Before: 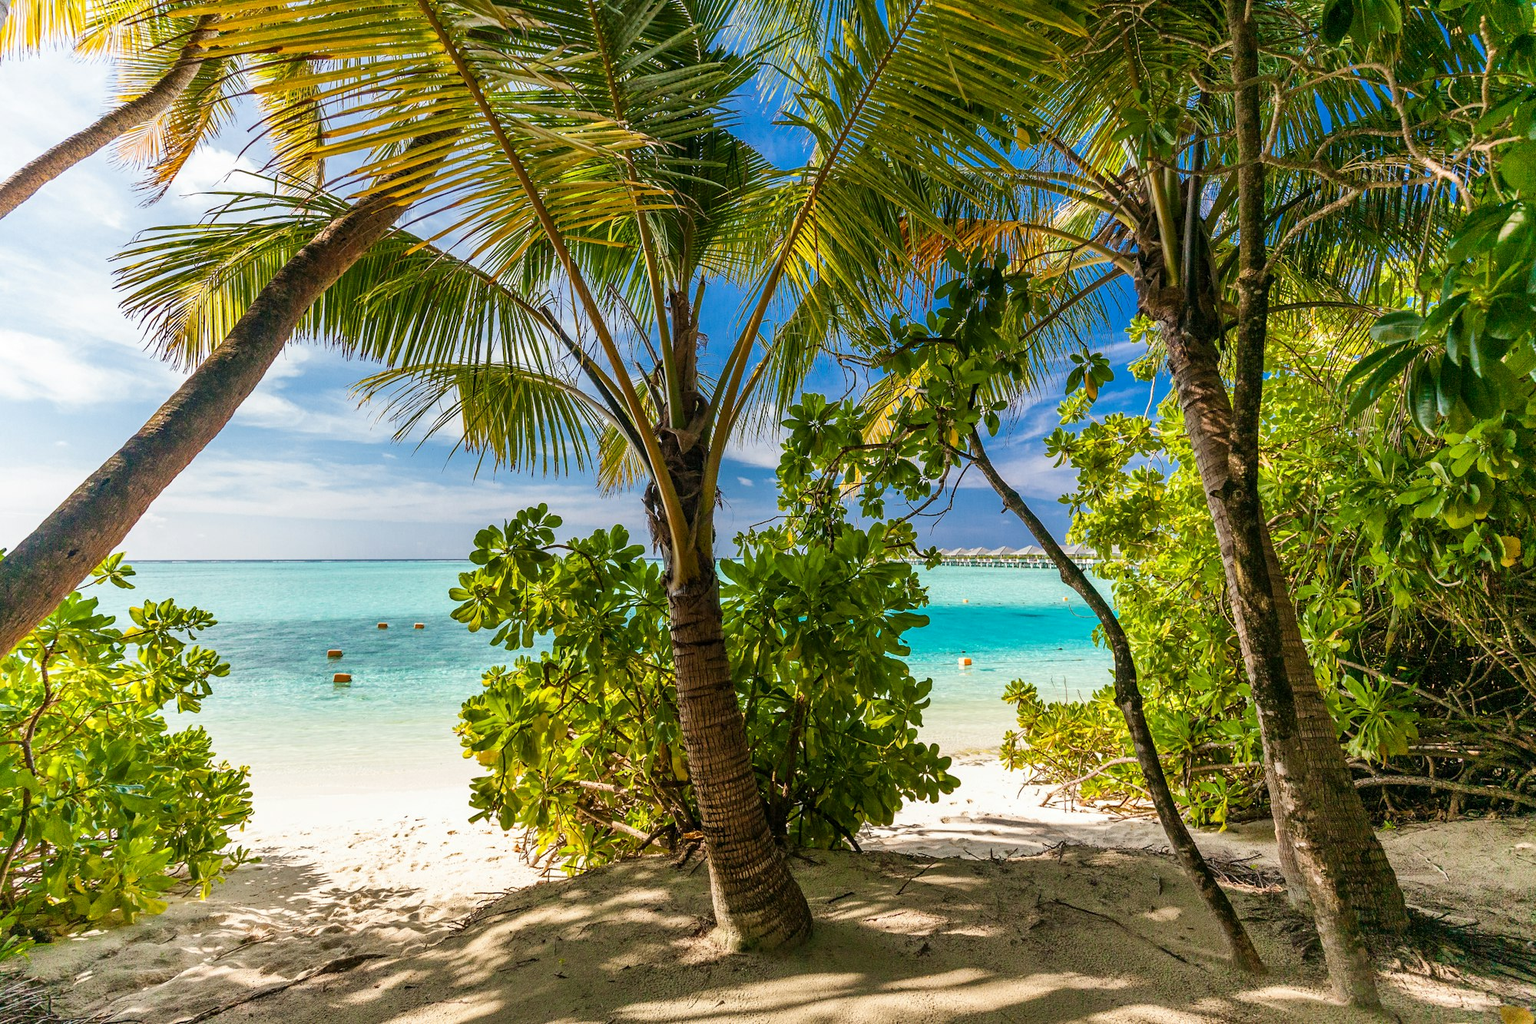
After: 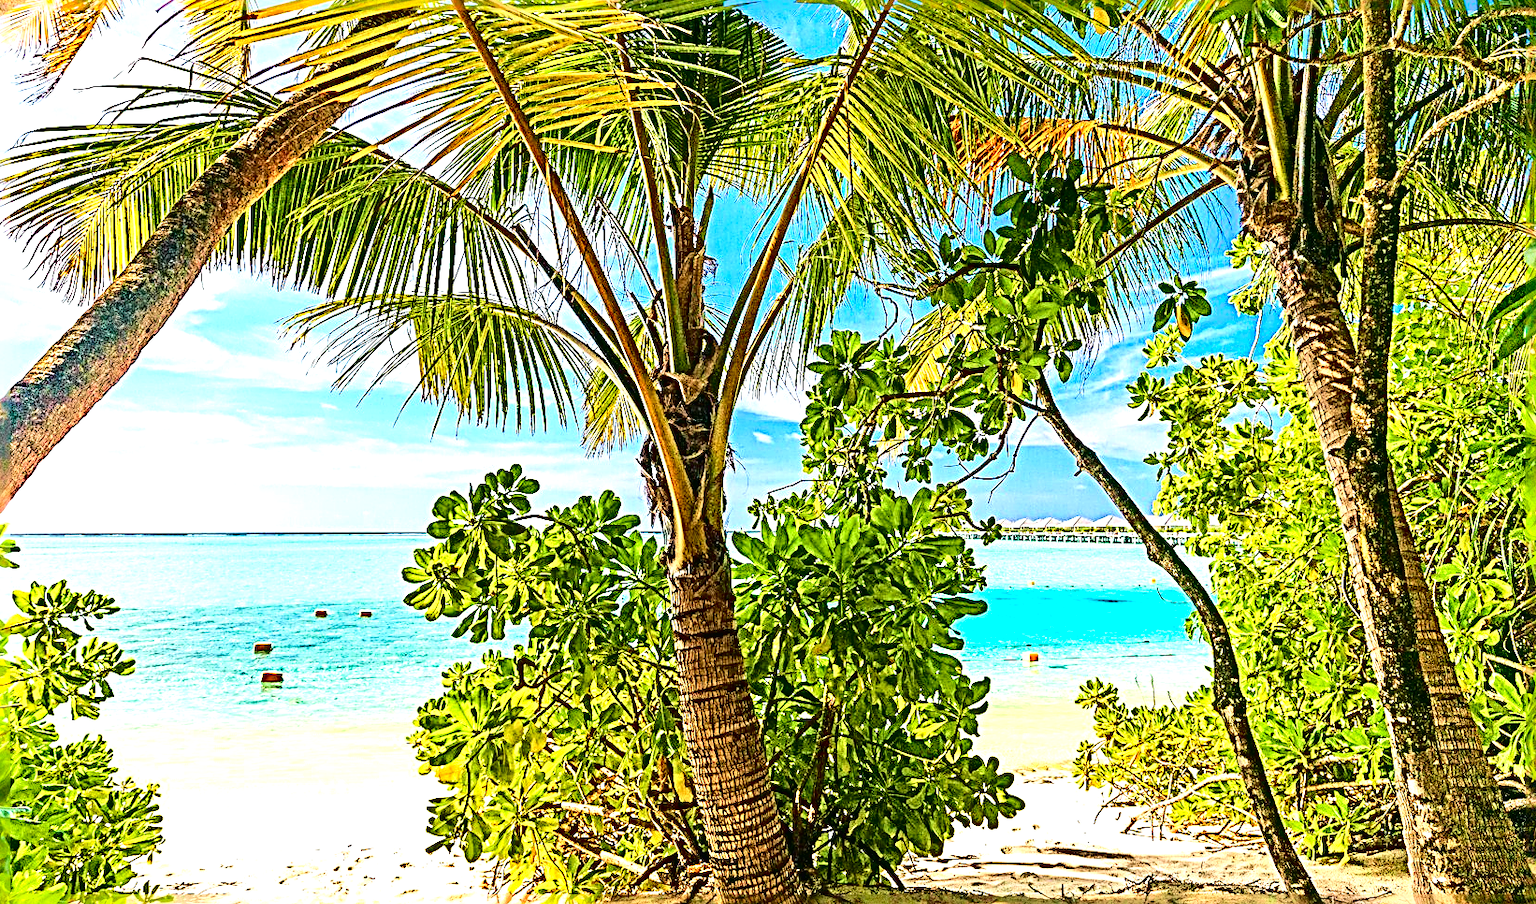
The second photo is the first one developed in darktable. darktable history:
tone curve: curves: ch0 [(0, 0.014) (0.12, 0.096) (0.386, 0.49) (0.54, 0.684) (0.751, 0.855) (0.89, 0.943) (0.998, 0.989)]; ch1 [(0, 0) (0.133, 0.099) (0.437, 0.41) (0.5, 0.5) (0.517, 0.536) (0.548, 0.575) (0.582, 0.639) (0.627, 0.692) (0.836, 0.868) (1, 1)]; ch2 [(0, 0) (0.374, 0.341) (0.456, 0.443) (0.478, 0.49) (0.501, 0.5) (0.528, 0.538) (0.55, 0.6) (0.572, 0.633) (0.702, 0.775) (1, 1)], color space Lab, independent channels, preserve colors none
sharpen: radius 4.013, amount 1.989
velvia: on, module defaults
crop: left 7.793%, top 11.984%, right 10.065%, bottom 15.448%
exposure: black level correction 0, exposure 1.103 EV, compensate highlight preservation false
